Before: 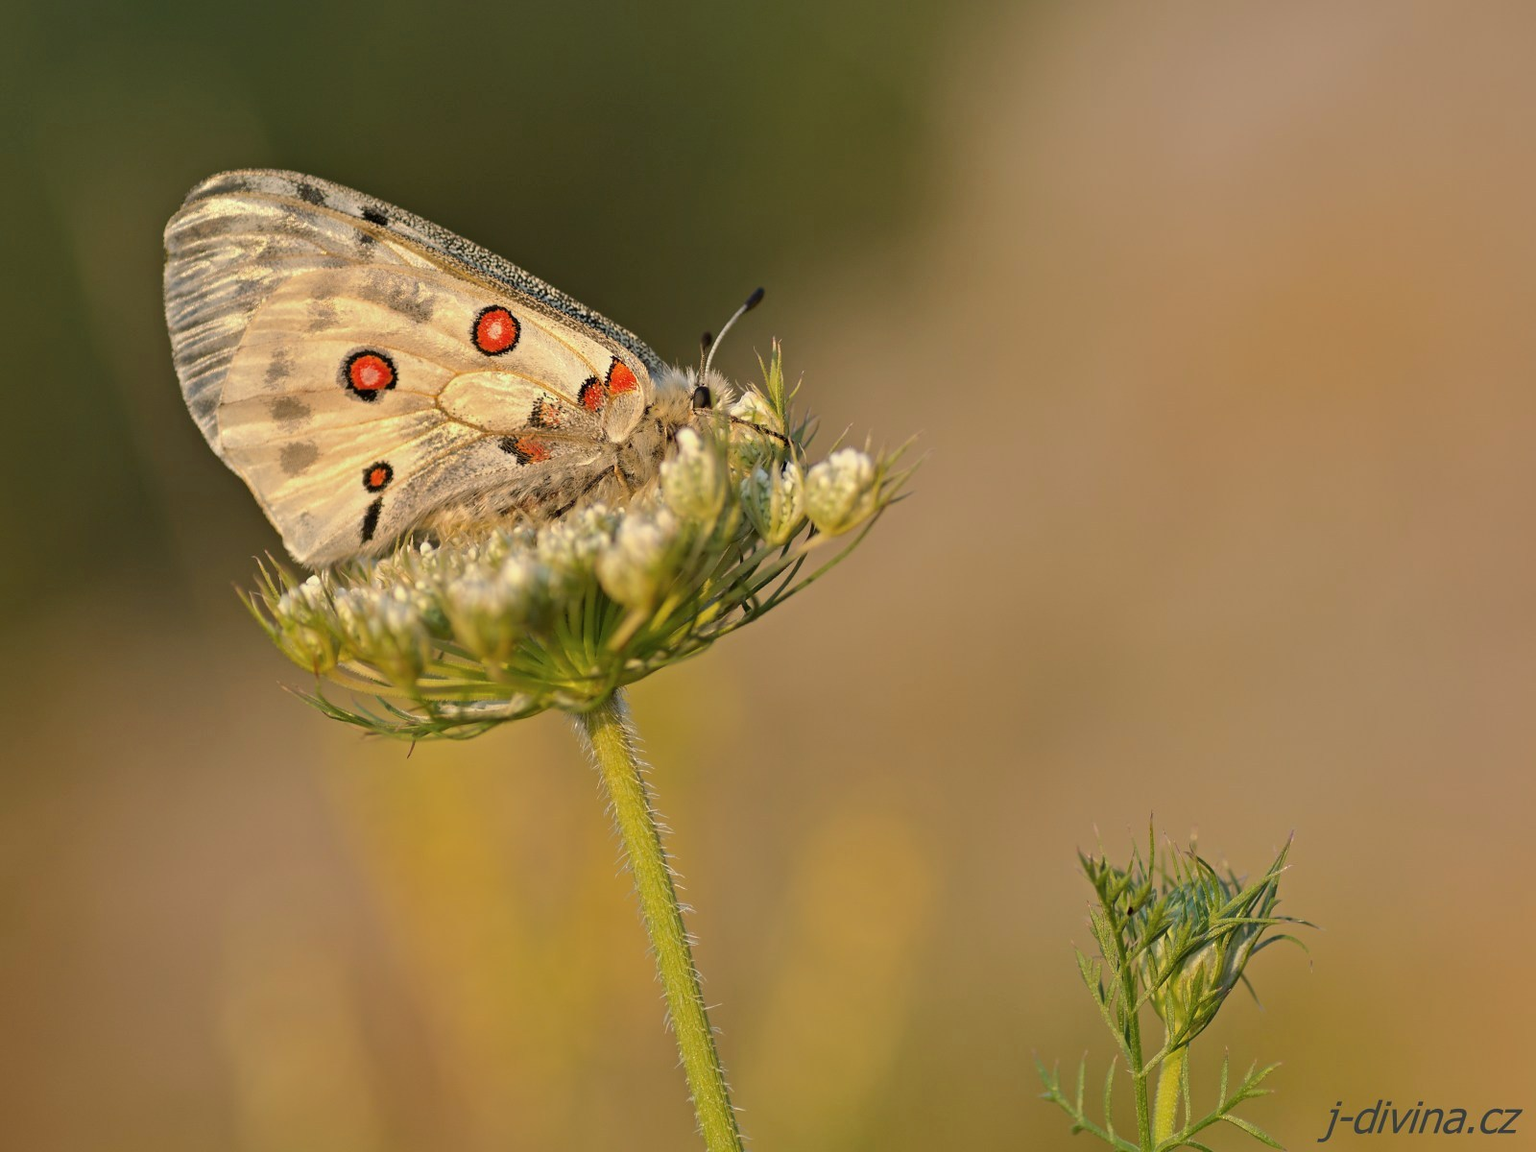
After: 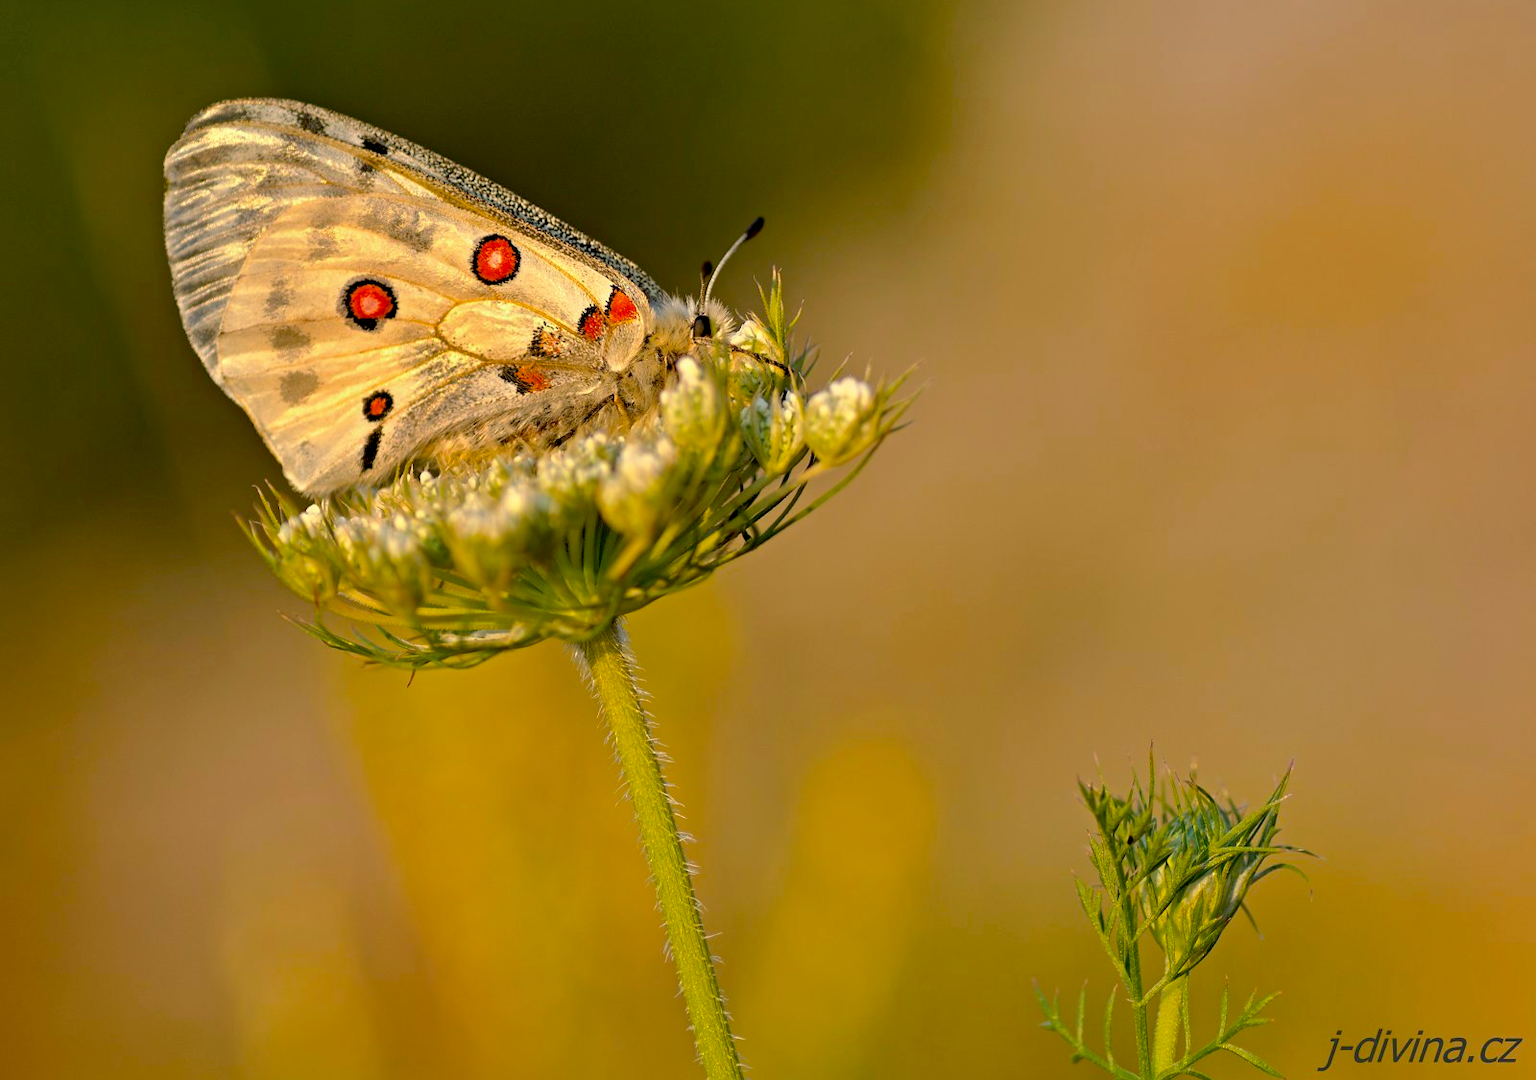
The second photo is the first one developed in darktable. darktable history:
color balance rgb: perceptual saturation grading › global saturation 20%, global vibrance 20%
crop and rotate: top 6.25%
base curve: curves: ch0 [(0.017, 0) (0.425, 0.441) (0.844, 0.933) (1, 1)], preserve colors none
